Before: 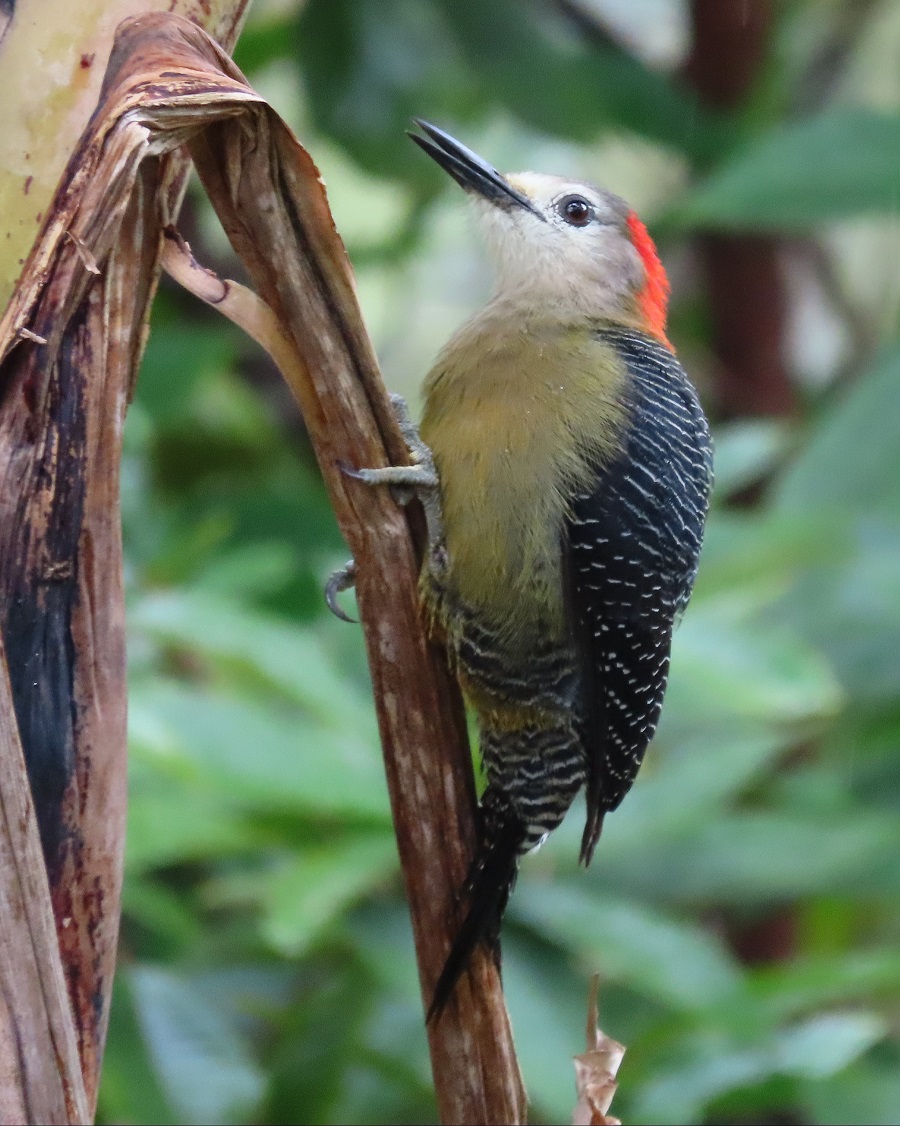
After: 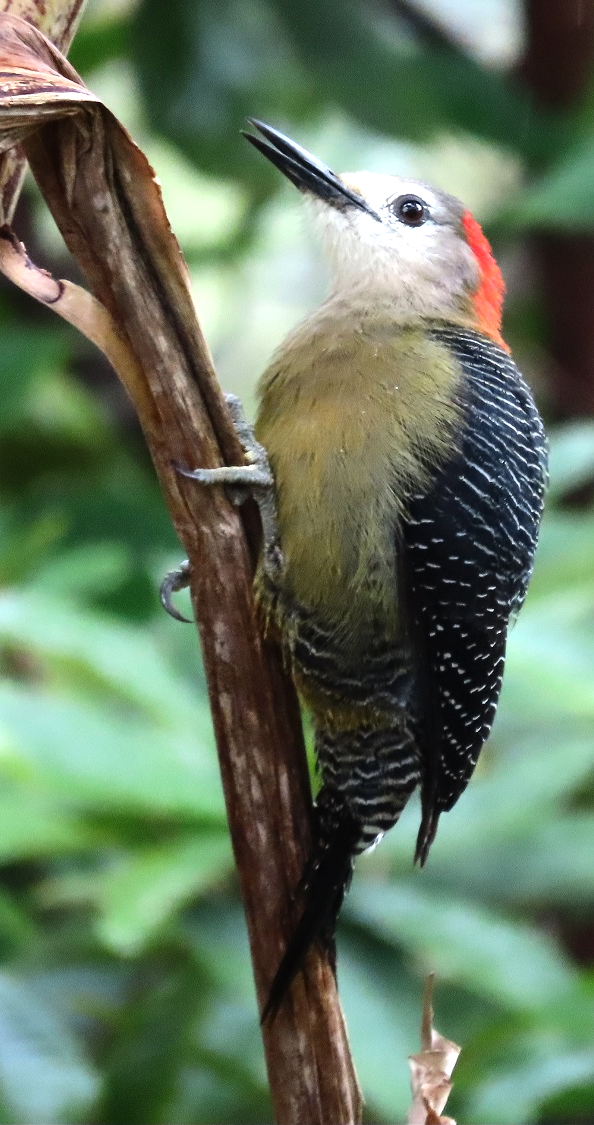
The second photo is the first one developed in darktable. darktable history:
crop and rotate: left 18.442%, right 15.508%
tone equalizer: -8 EV -0.75 EV, -7 EV -0.7 EV, -6 EV -0.6 EV, -5 EV -0.4 EV, -3 EV 0.4 EV, -2 EV 0.6 EV, -1 EV 0.7 EV, +0 EV 0.75 EV, edges refinement/feathering 500, mask exposure compensation -1.57 EV, preserve details no
